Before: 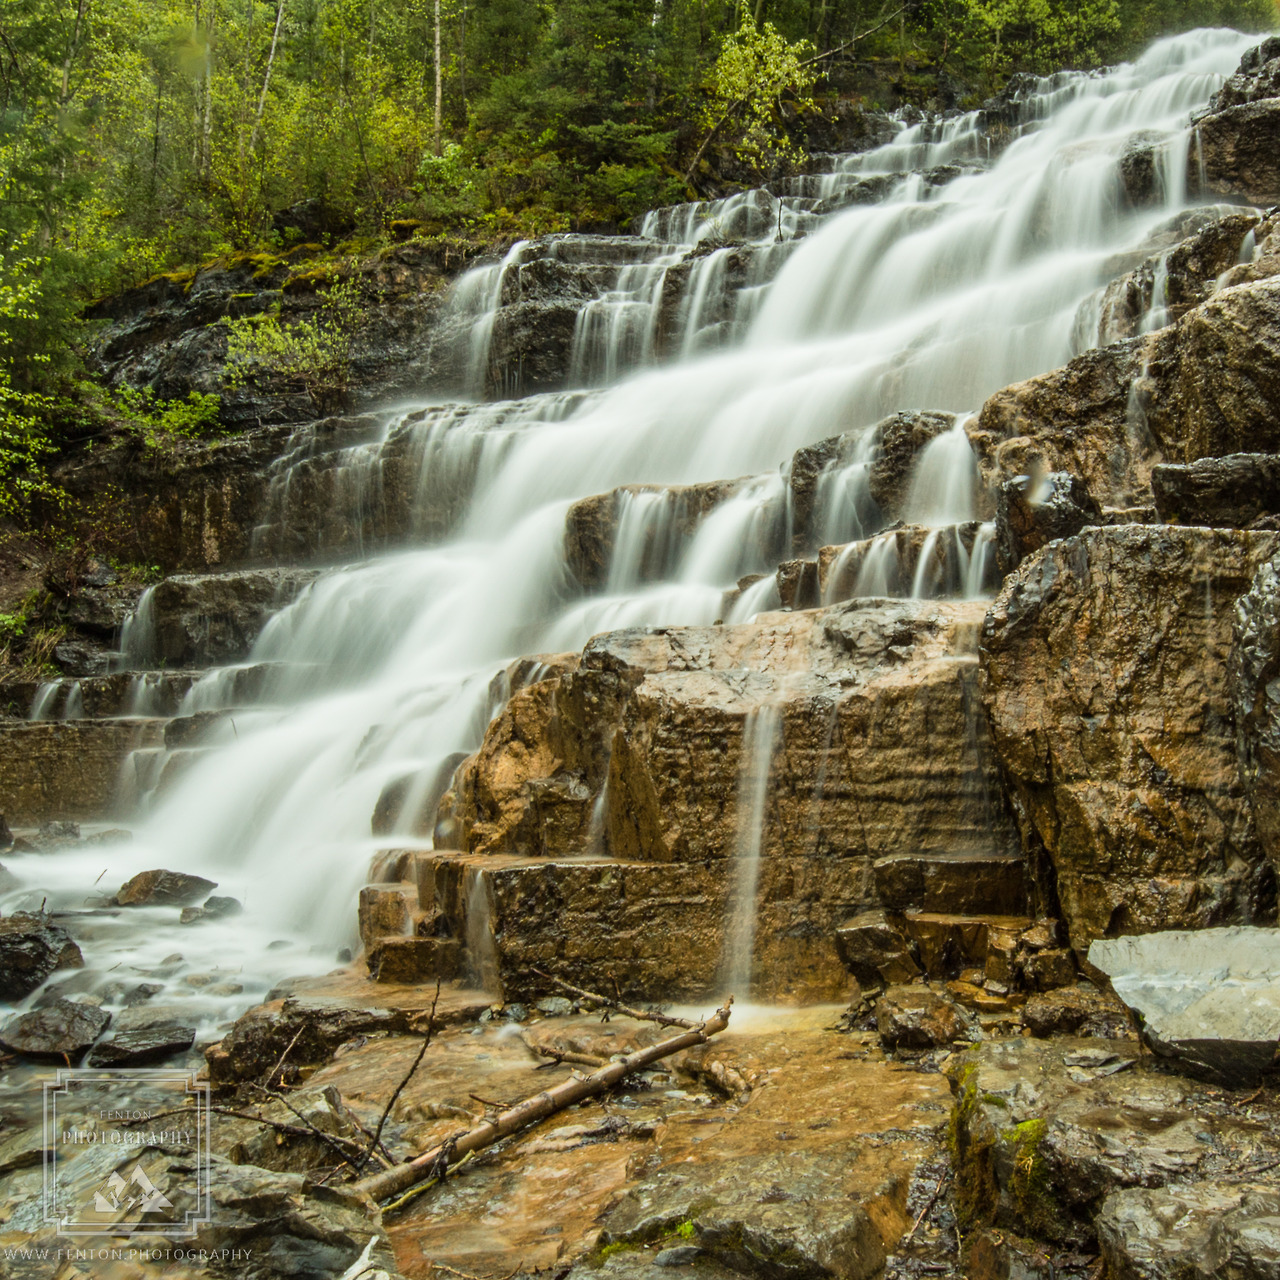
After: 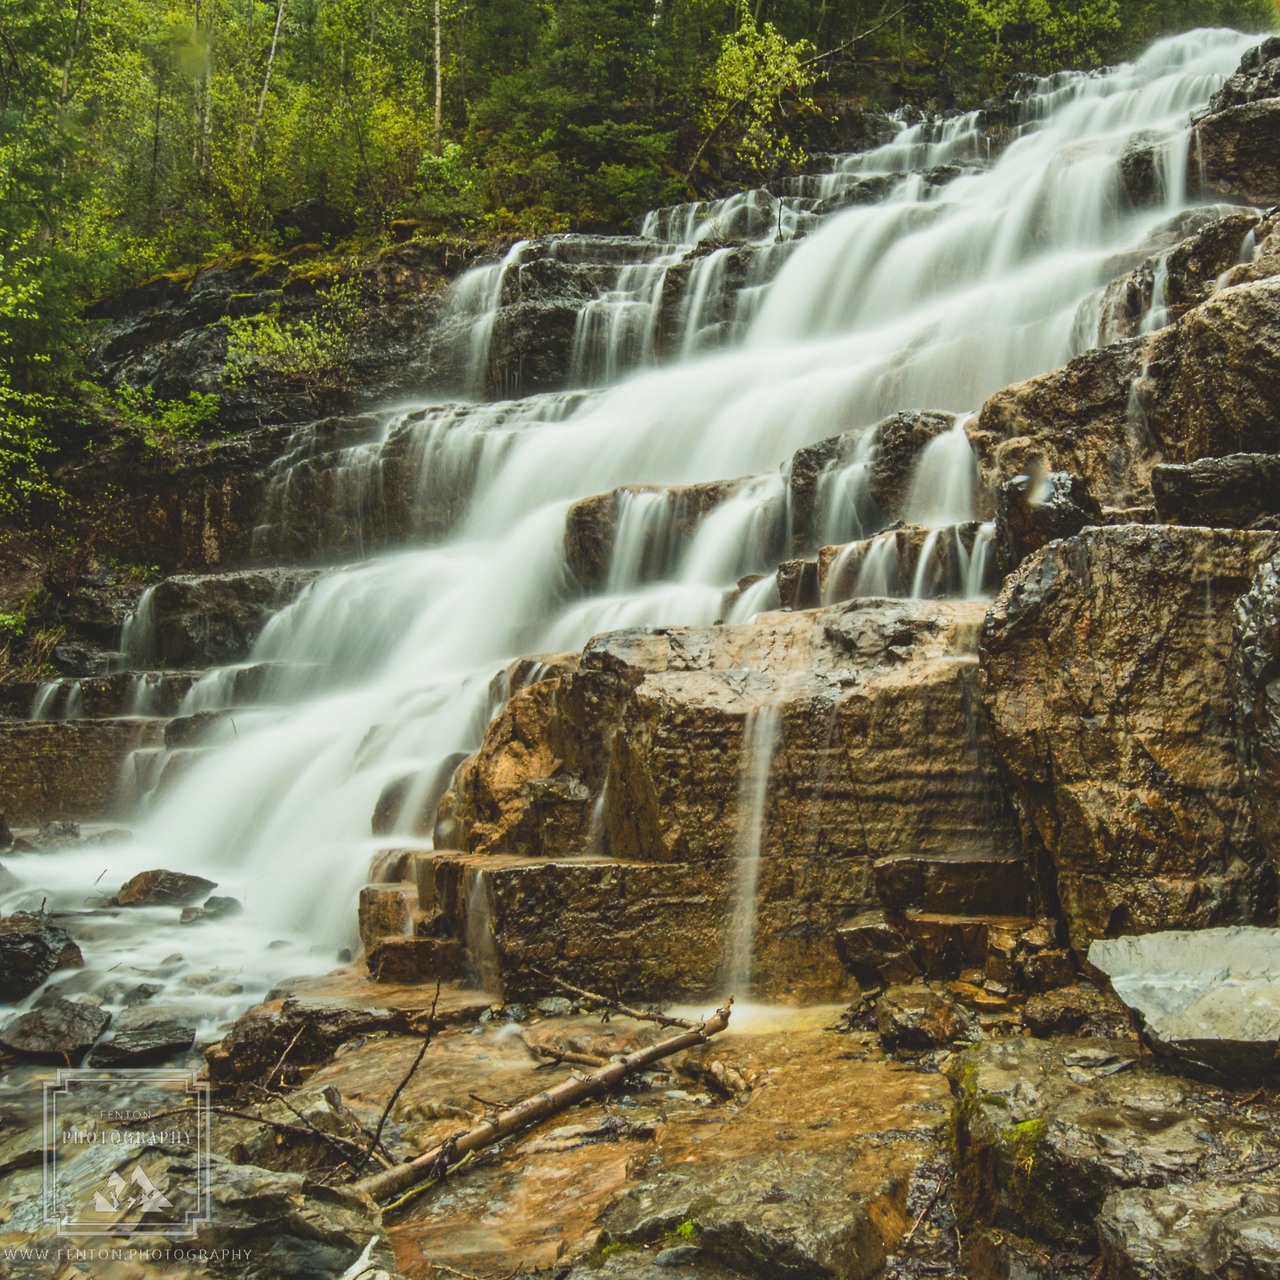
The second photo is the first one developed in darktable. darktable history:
contrast brightness saturation: contrast 0.131, brightness -0.046, saturation 0.161
exposure: black level correction -0.026, exposure -0.117 EV, compensate exposure bias true, compensate highlight preservation false
